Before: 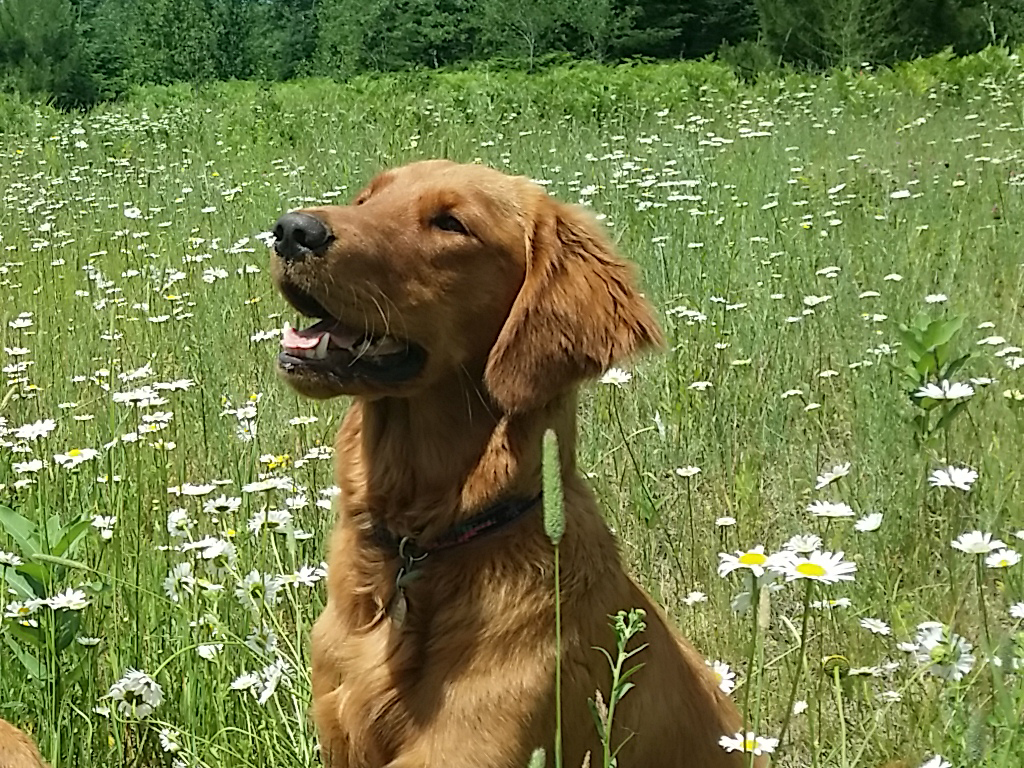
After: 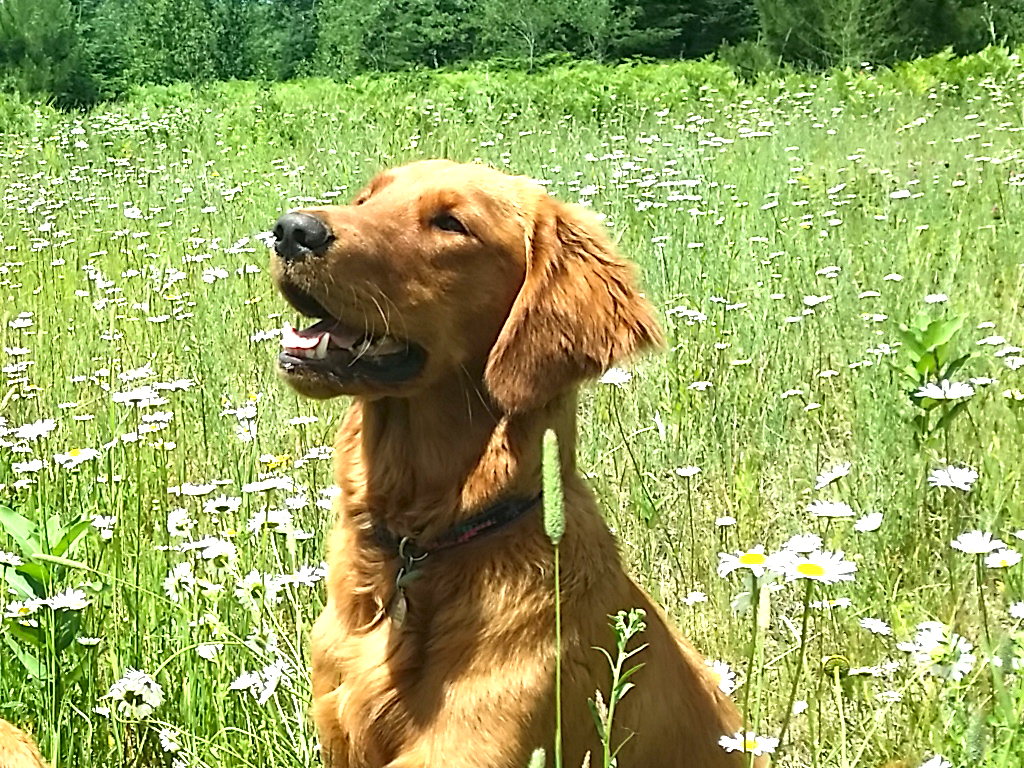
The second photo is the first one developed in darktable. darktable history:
exposure: black level correction 0, exposure 1.2 EV, compensate highlight preservation false
shadows and highlights: radius 337.17, shadows 29.01, soften with gaussian
